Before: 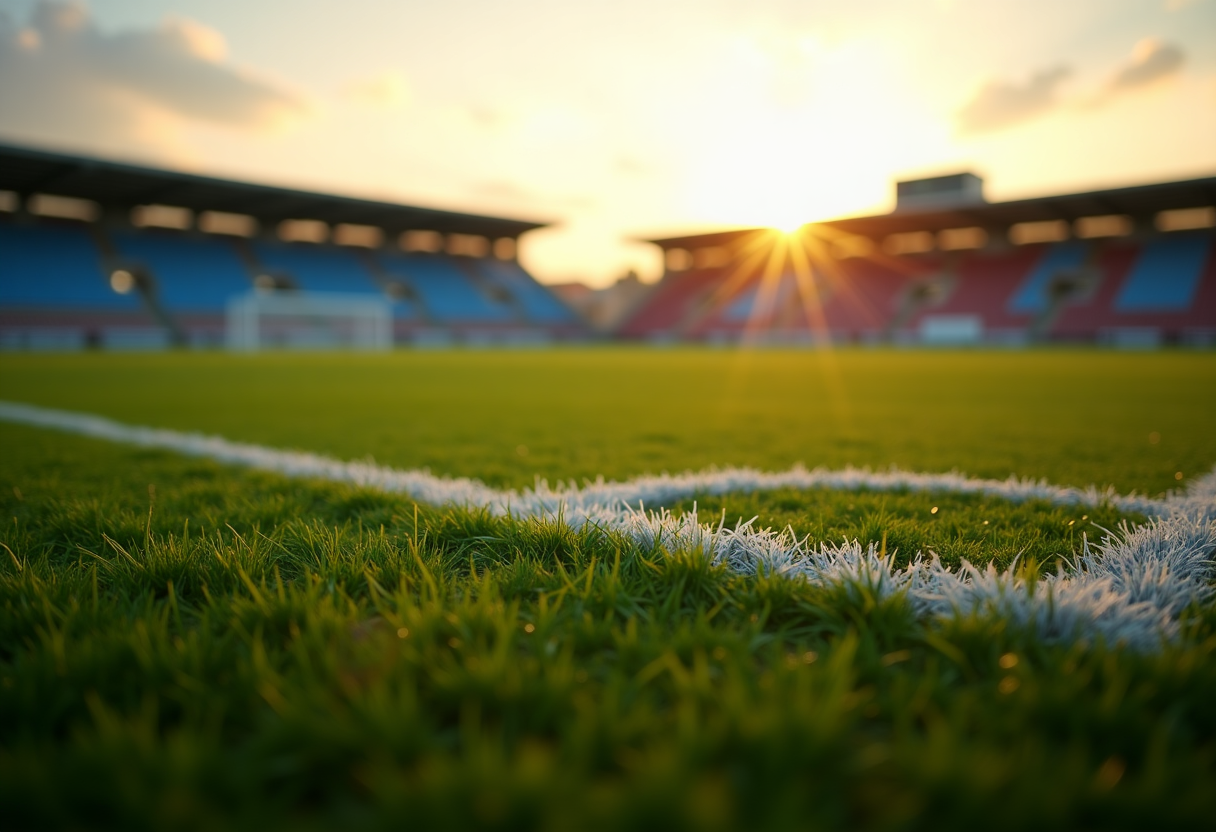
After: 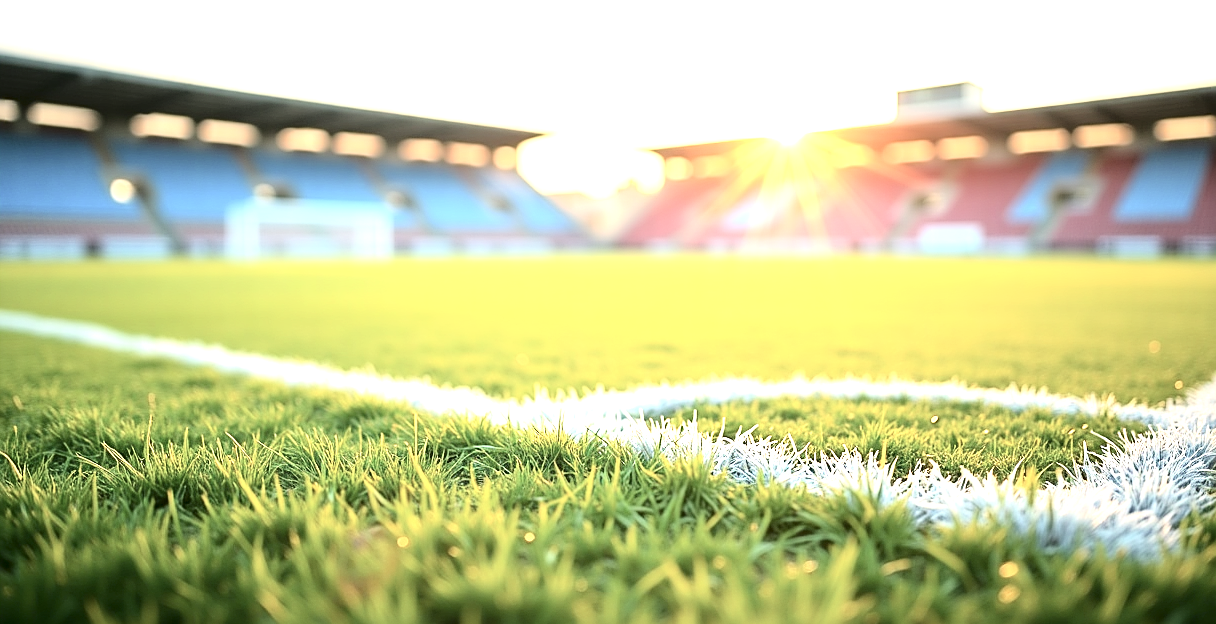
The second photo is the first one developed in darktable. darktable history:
crop: top 11.045%, bottom 13.874%
exposure: black level correction 0, exposure 2.337 EV, compensate exposure bias true, compensate highlight preservation false
sharpen: on, module defaults
tone equalizer: -8 EV 0.02 EV, -7 EV -0.02 EV, -6 EV 0.018 EV, -5 EV 0.025 EV, -4 EV 0.3 EV, -3 EV 0.651 EV, -2 EV 0.567 EV, -1 EV 0.207 EV, +0 EV 0.049 EV, mask exposure compensation -0.514 EV
contrast brightness saturation: contrast 0.249, saturation -0.308
